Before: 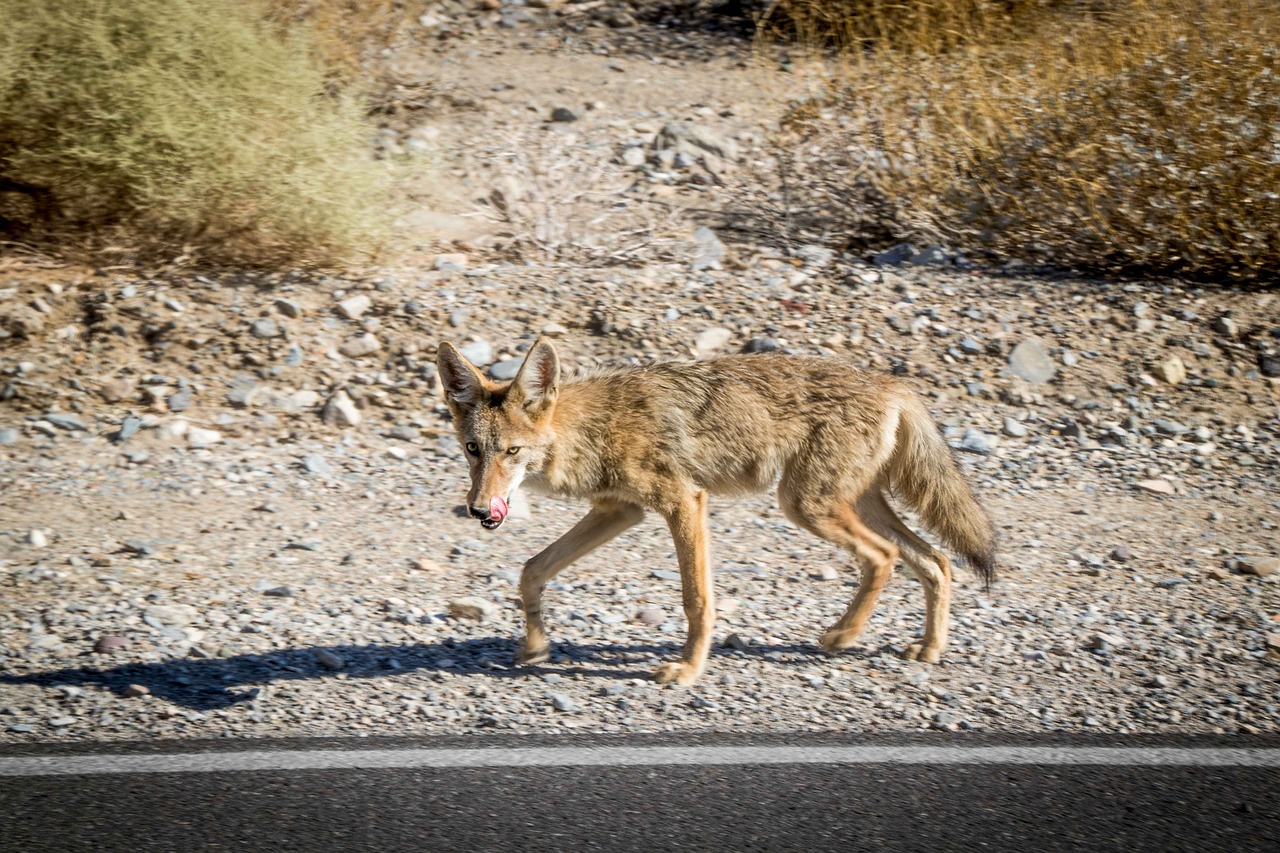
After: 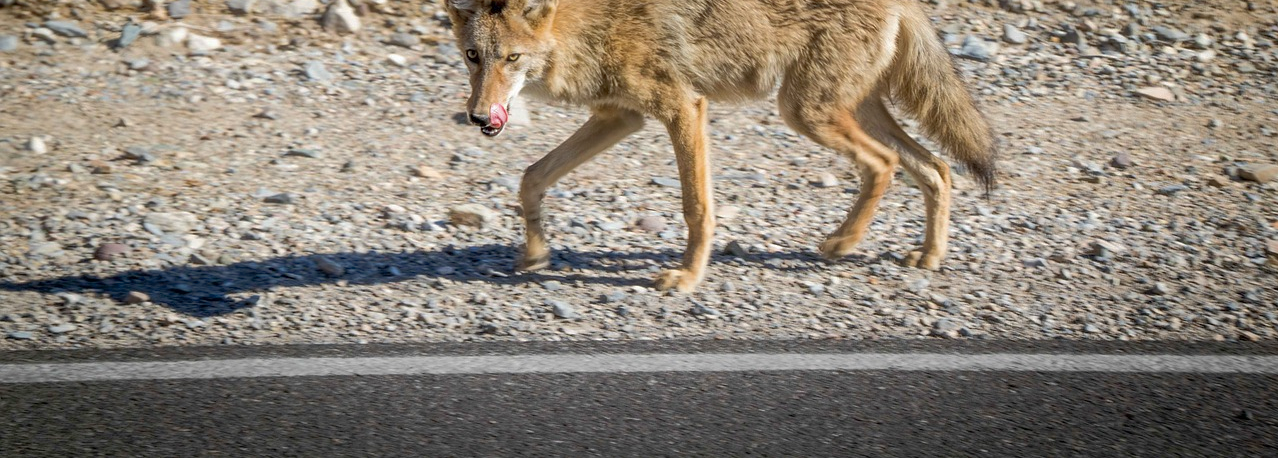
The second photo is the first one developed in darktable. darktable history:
crop and rotate: top 46.19%, right 0.09%
shadows and highlights: on, module defaults
